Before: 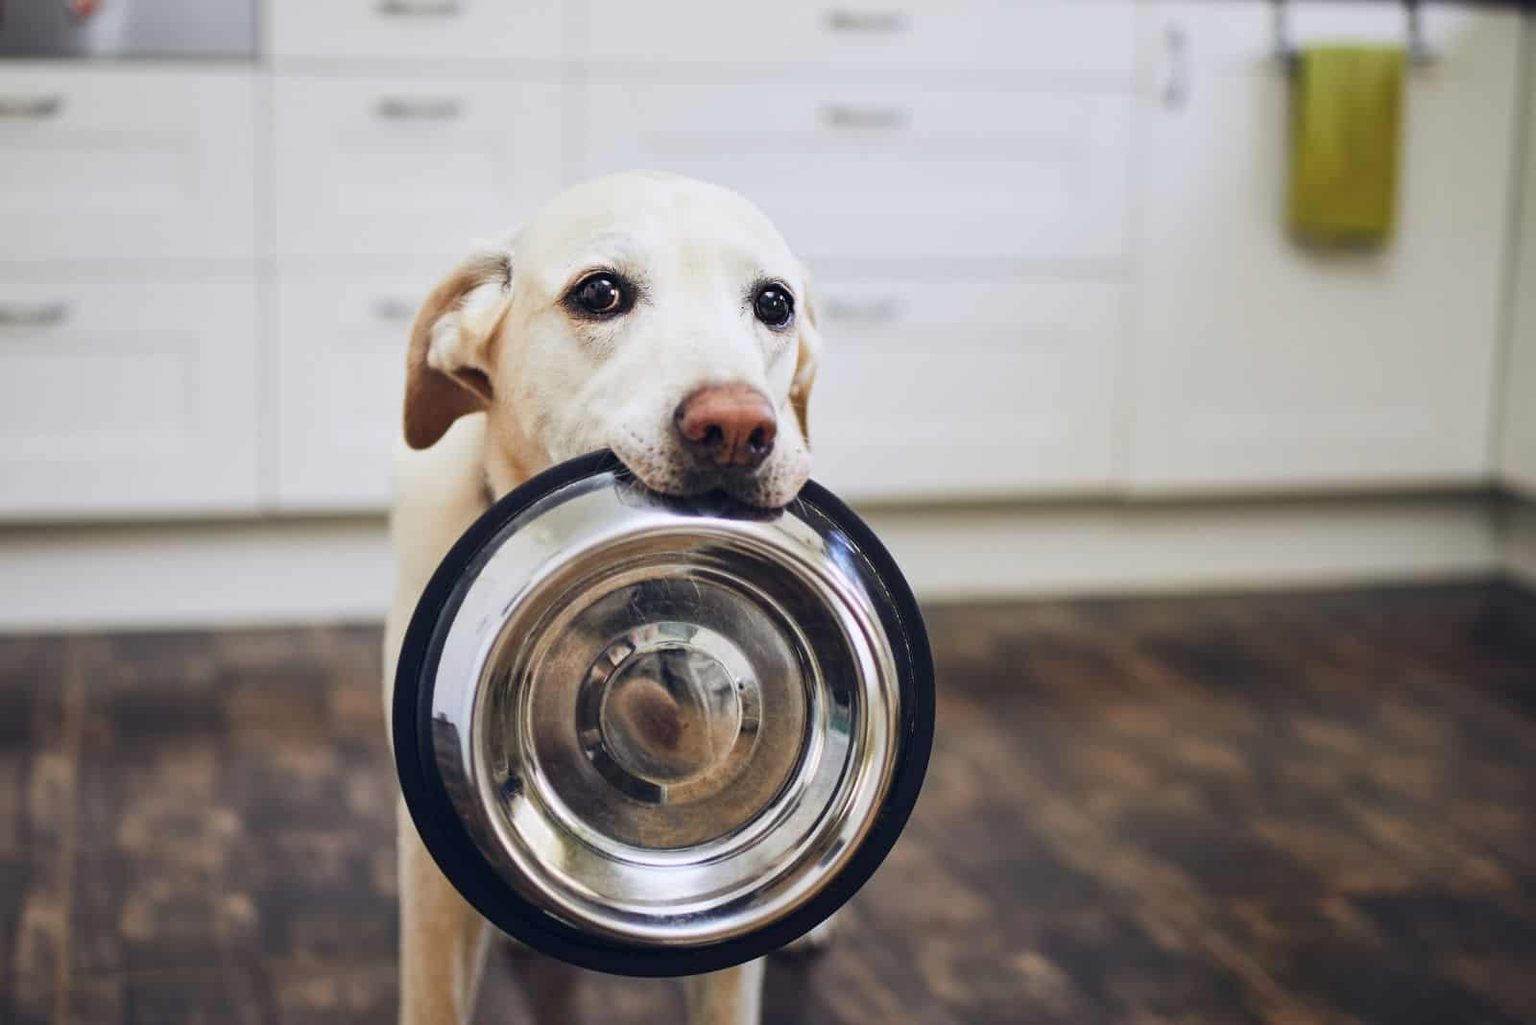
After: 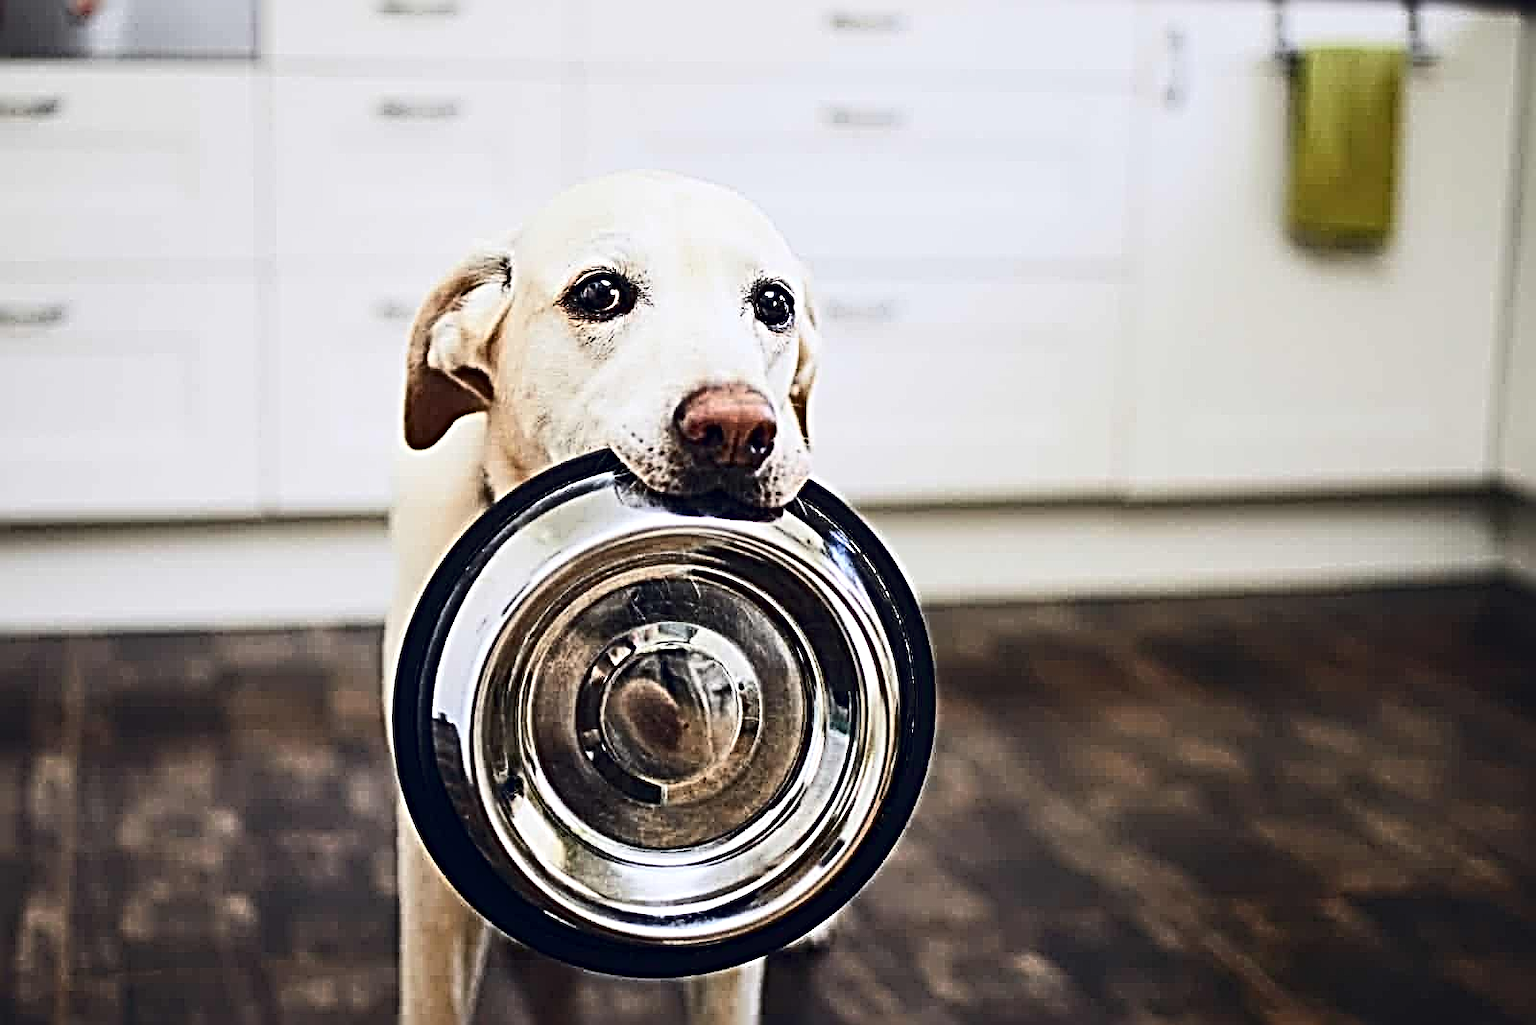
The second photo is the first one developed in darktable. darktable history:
contrast brightness saturation: contrast 0.284
sharpen: radius 4.047, amount 1.992
